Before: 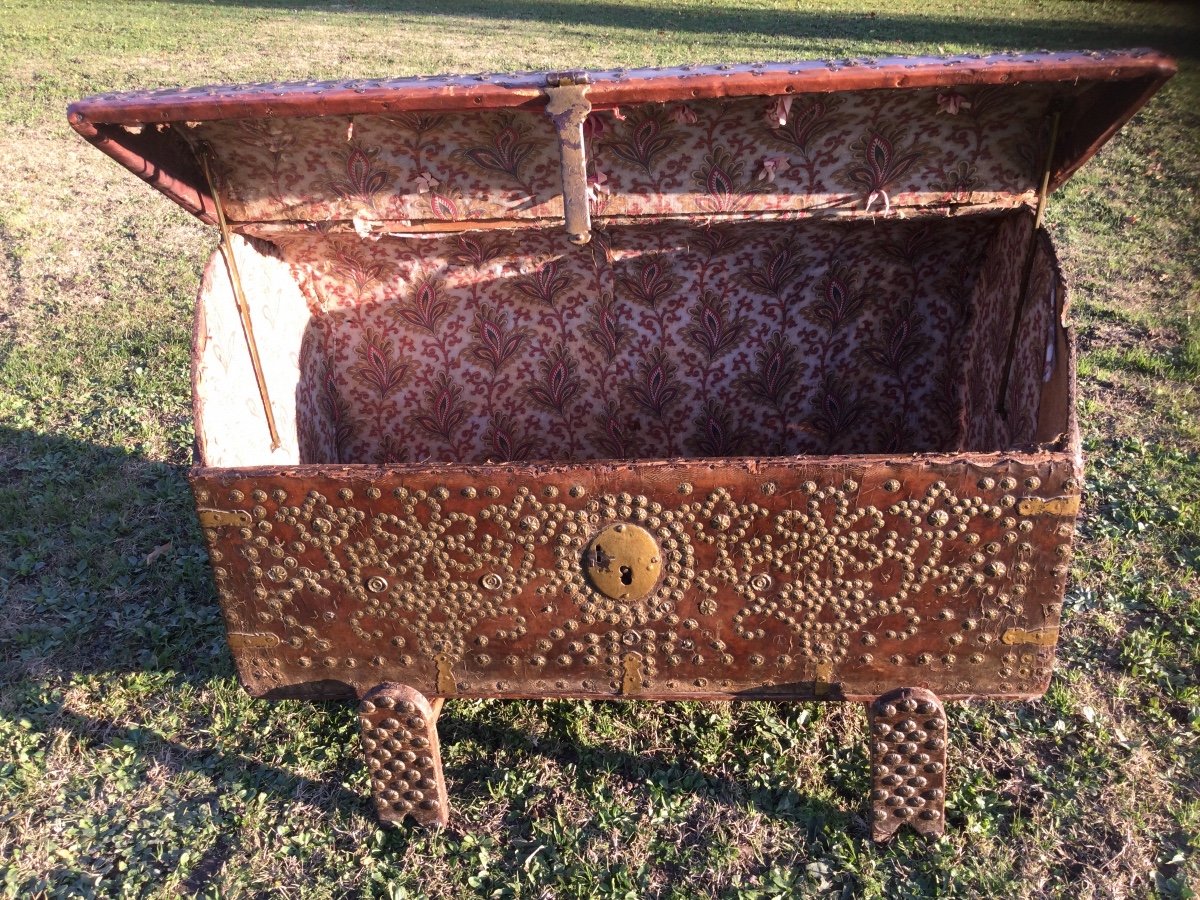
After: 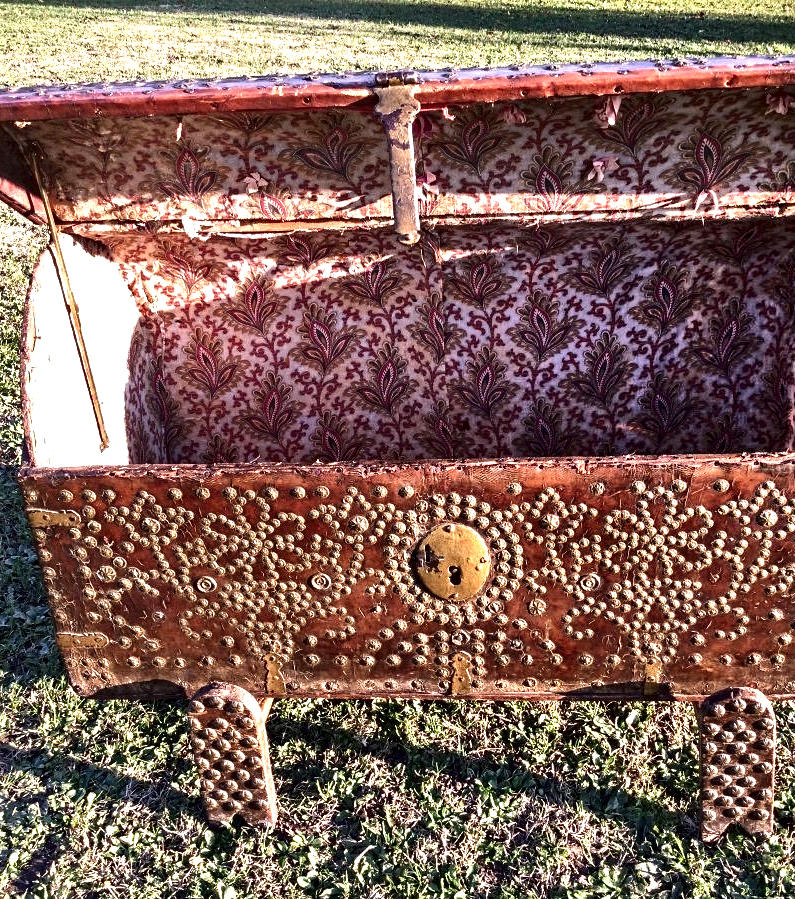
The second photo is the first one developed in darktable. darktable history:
shadows and highlights: shadows 75.33, highlights -60.69, soften with gaussian
contrast brightness saturation: contrast 0.066, brightness -0.129, saturation 0.054
exposure: black level correction 0, exposure 0.597 EV, compensate highlight preservation false
crop and rotate: left 14.321%, right 19.404%
contrast equalizer: y [[0.5, 0.542, 0.583, 0.625, 0.667, 0.708], [0.5 ×6], [0.5 ×6], [0 ×6], [0 ×6]]
